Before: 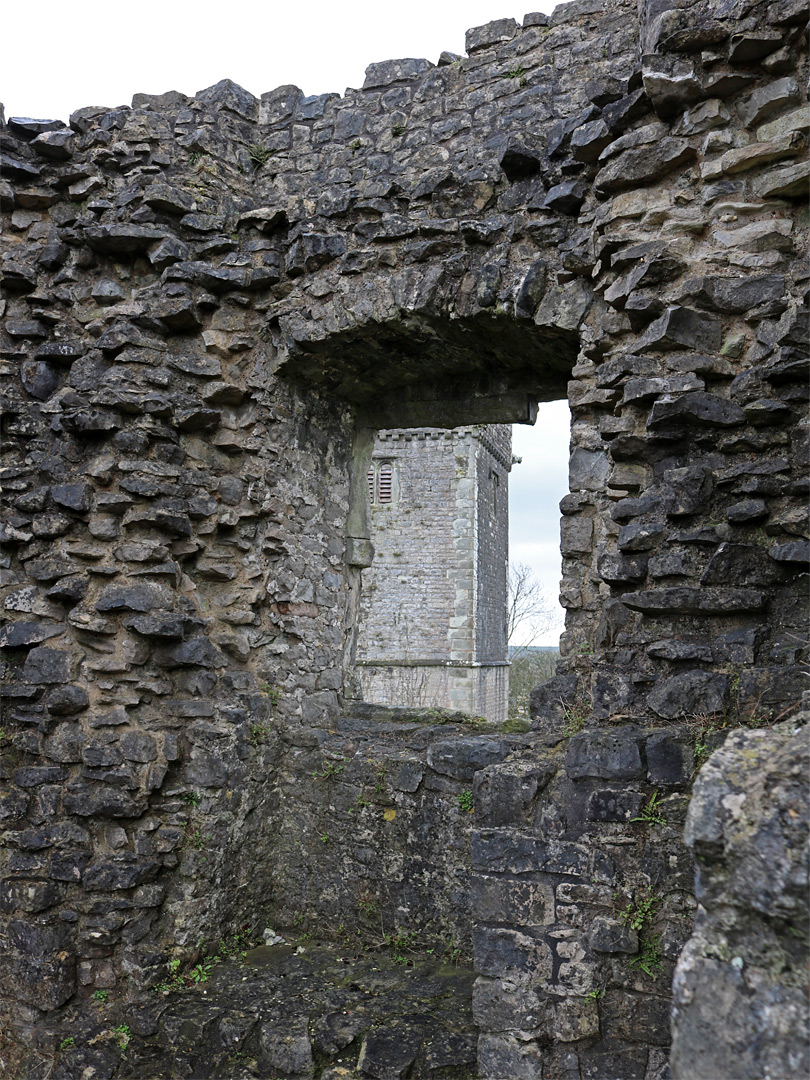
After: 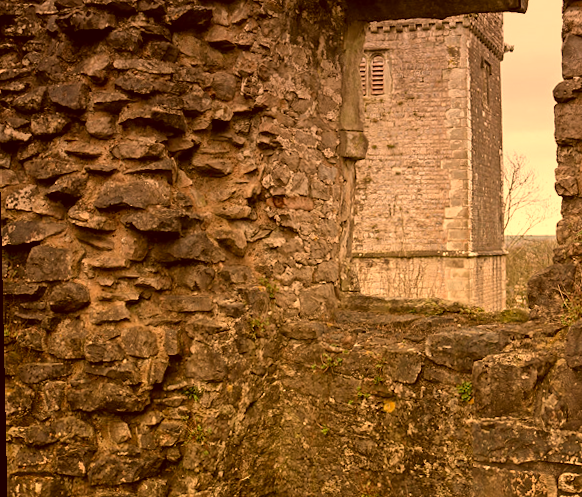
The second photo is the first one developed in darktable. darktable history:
graduated density: hue 238.83°, saturation 50%
crop: top 36.498%, right 27.964%, bottom 14.995%
color correction: highlights a* -5.94, highlights b* 9.48, shadows a* 10.12, shadows b* 23.94
contrast brightness saturation: saturation -0.05
white balance: red 1.467, blue 0.684
exposure: black level correction 0.001, exposure 0.3 EV, compensate highlight preservation false
rotate and perspective: rotation -1.32°, lens shift (horizontal) -0.031, crop left 0.015, crop right 0.985, crop top 0.047, crop bottom 0.982
